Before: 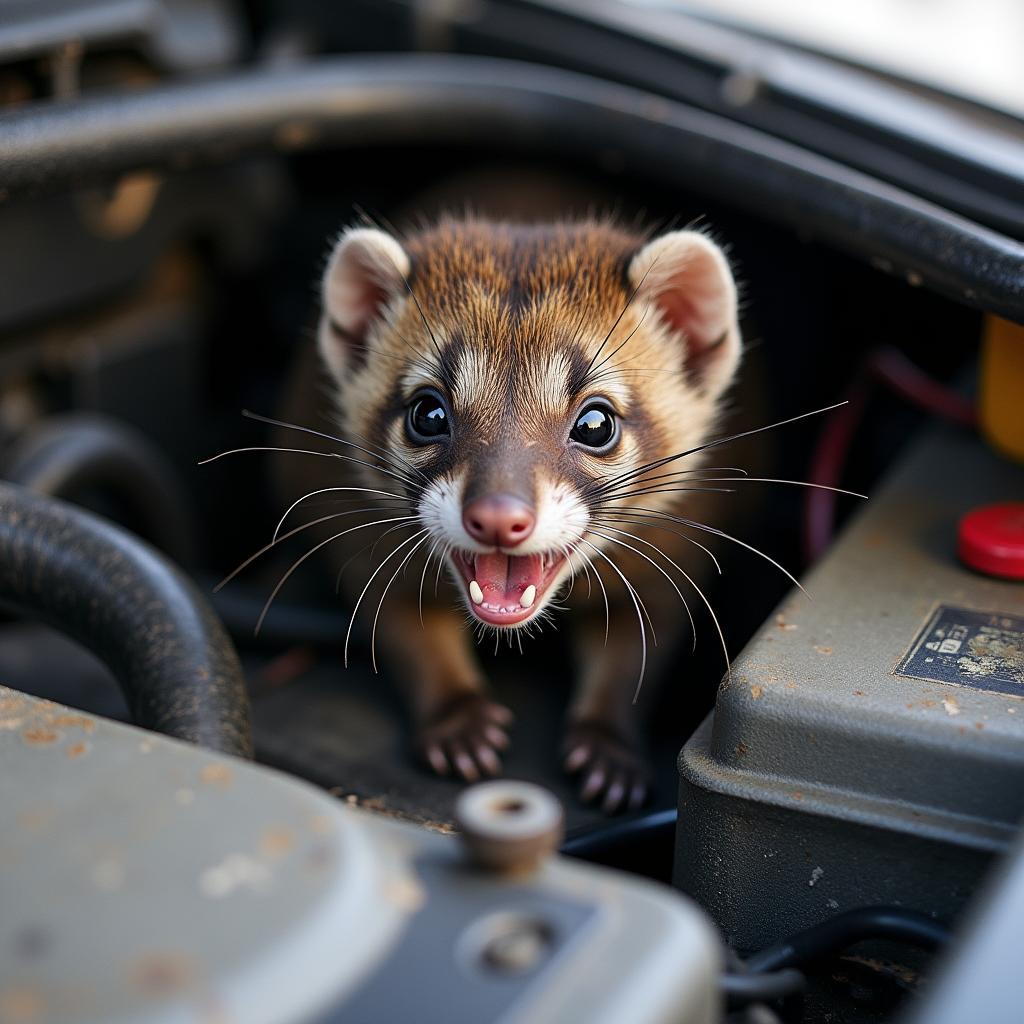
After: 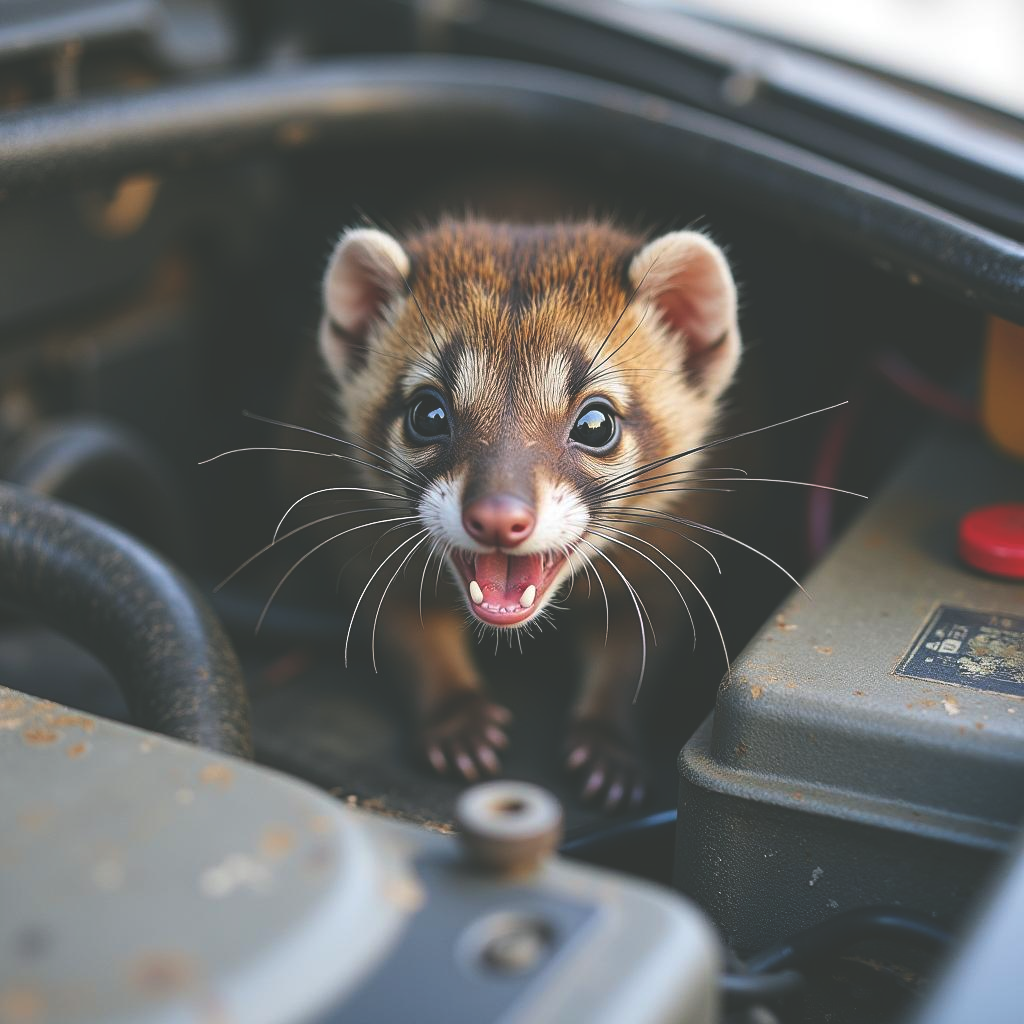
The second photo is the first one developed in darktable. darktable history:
color balance rgb: shadows lift › chroma 2.029%, shadows lift › hue 135.74°, global offset › luminance 0.775%, linear chroma grading › global chroma 7.97%, perceptual saturation grading › global saturation 0.02%, global vibrance 15.725%, saturation formula JzAzBz (2021)
exposure: black level correction -0.028, compensate highlight preservation false
